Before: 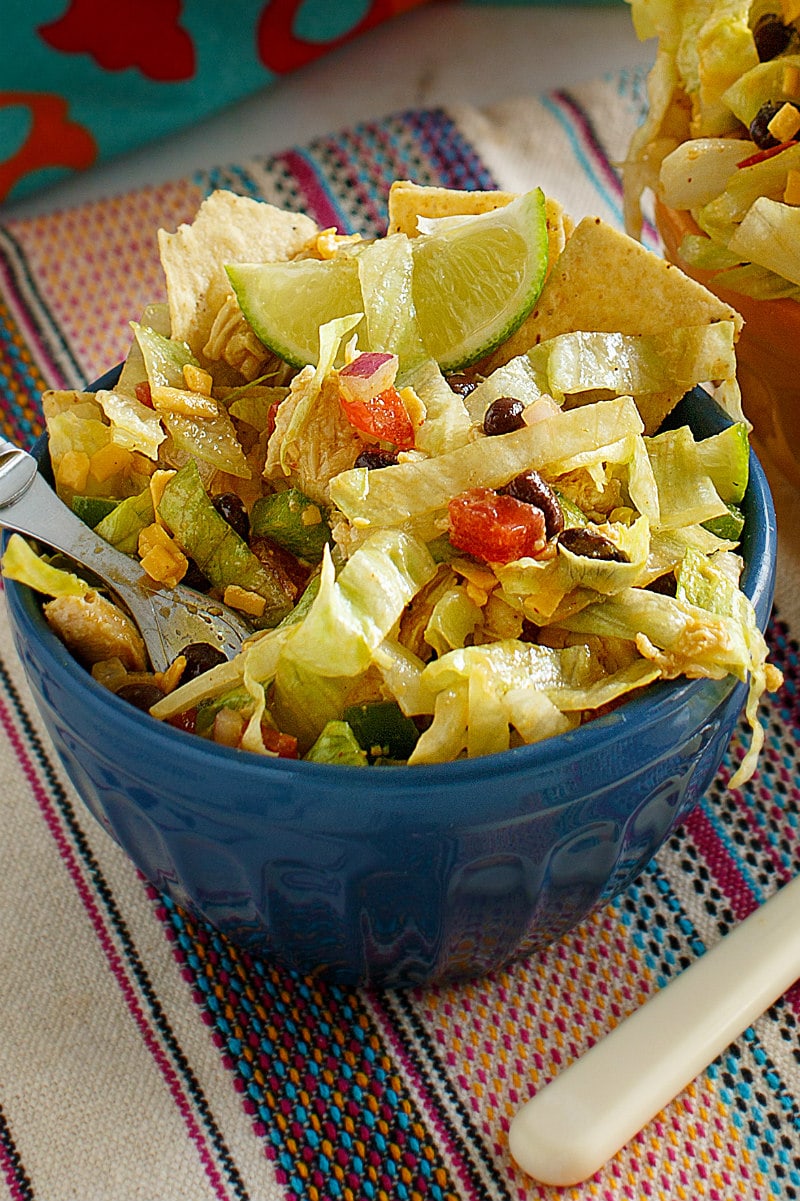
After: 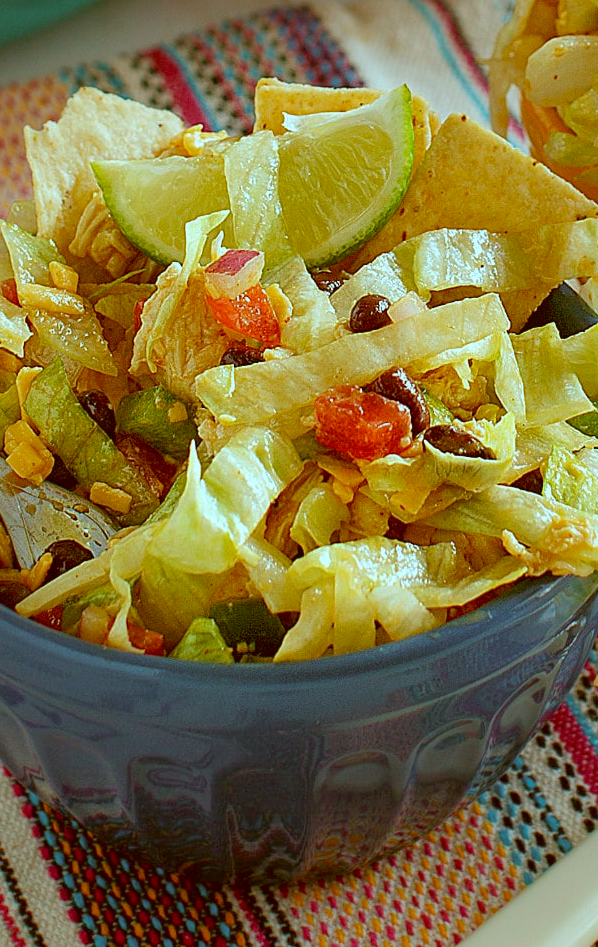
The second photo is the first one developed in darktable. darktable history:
crop: left 16.768%, top 8.653%, right 8.362%, bottom 12.485%
shadows and highlights: on, module defaults
color correction: highlights a* -14.62, highlights b* -16.22, shadows a* 10.12, shadows b* 29.4
